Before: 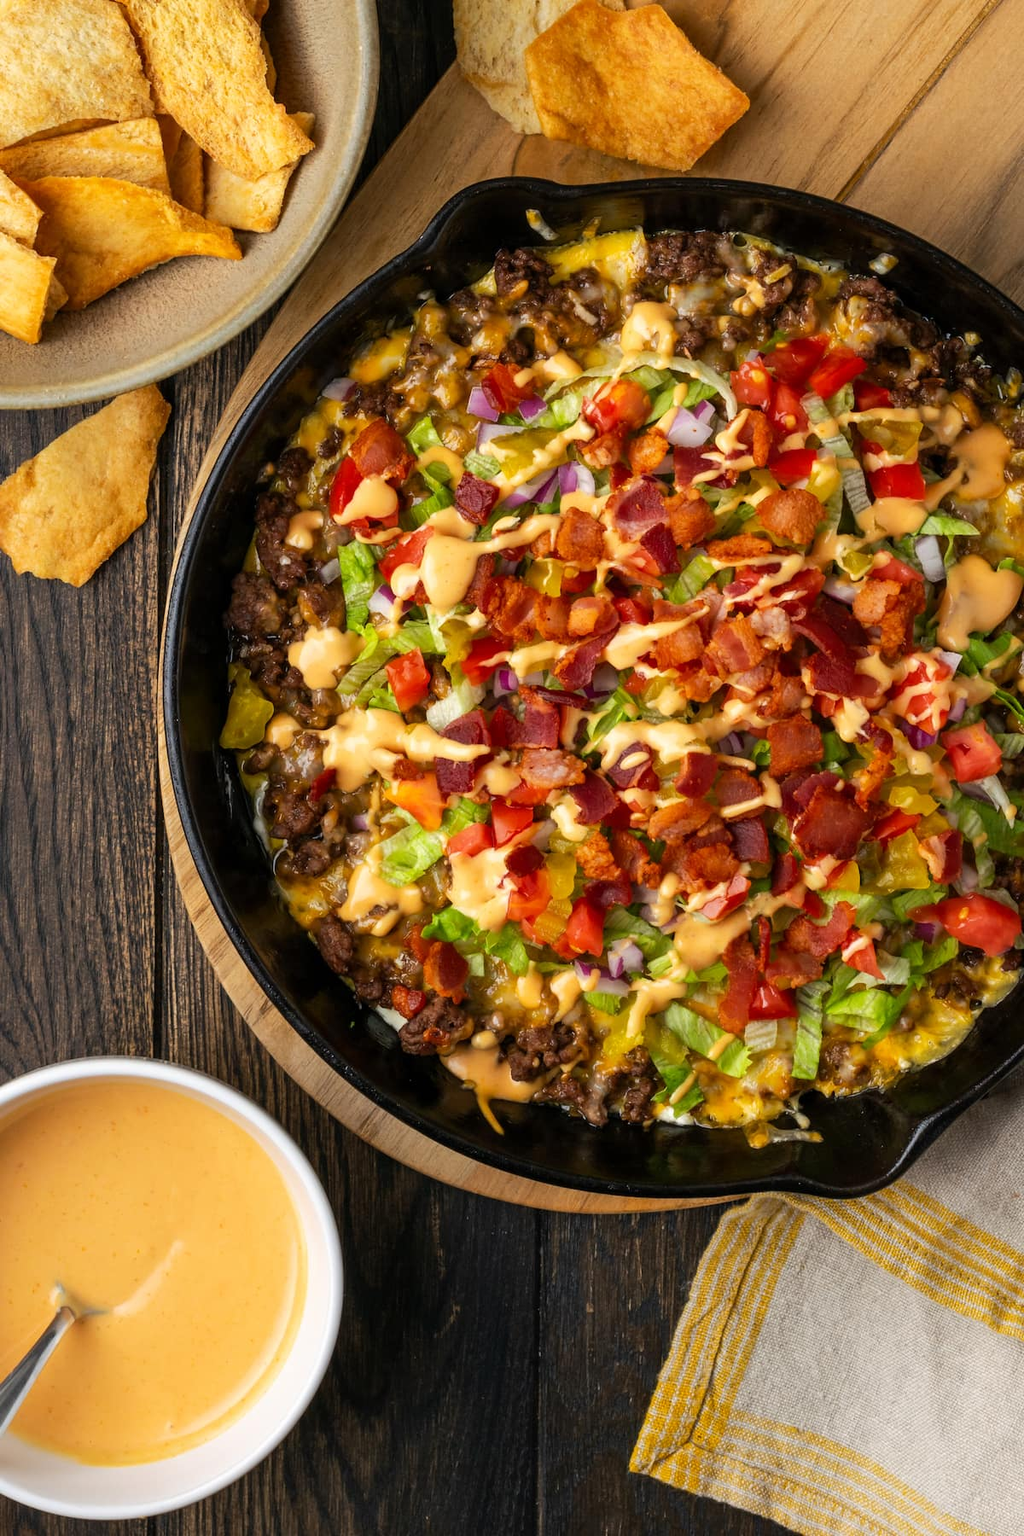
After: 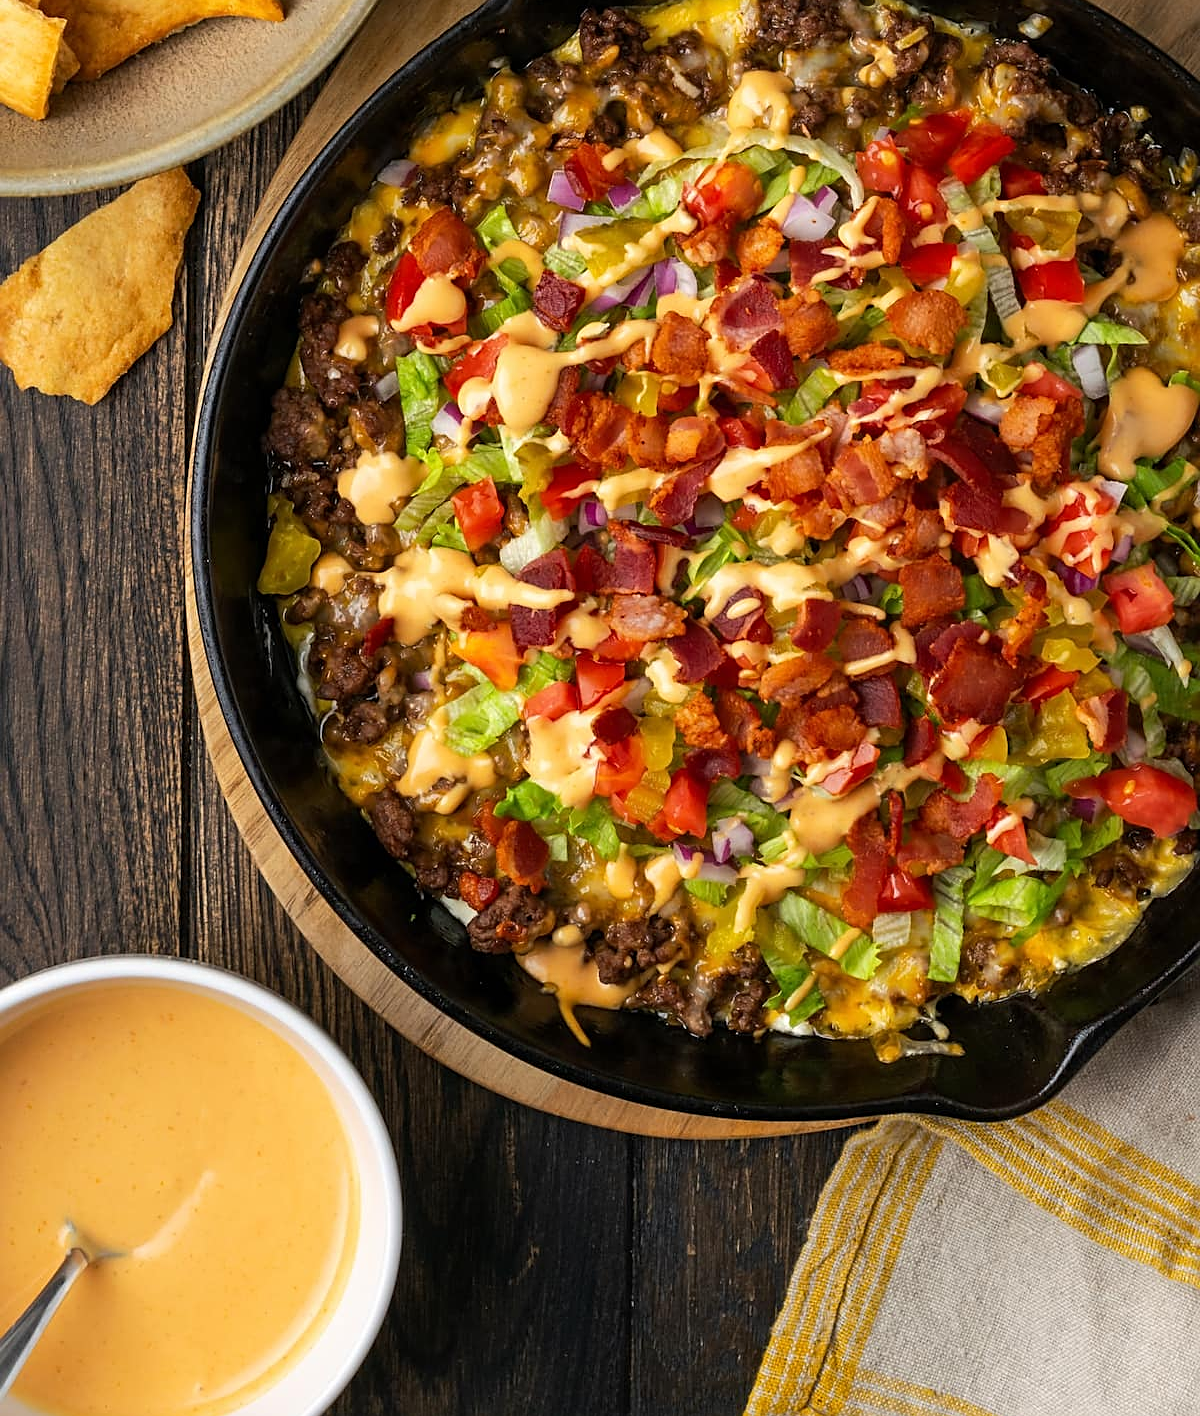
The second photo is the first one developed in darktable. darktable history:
crop and rotate: top 15.774%, bottom 5.506%
sharpen: on, module defaults
